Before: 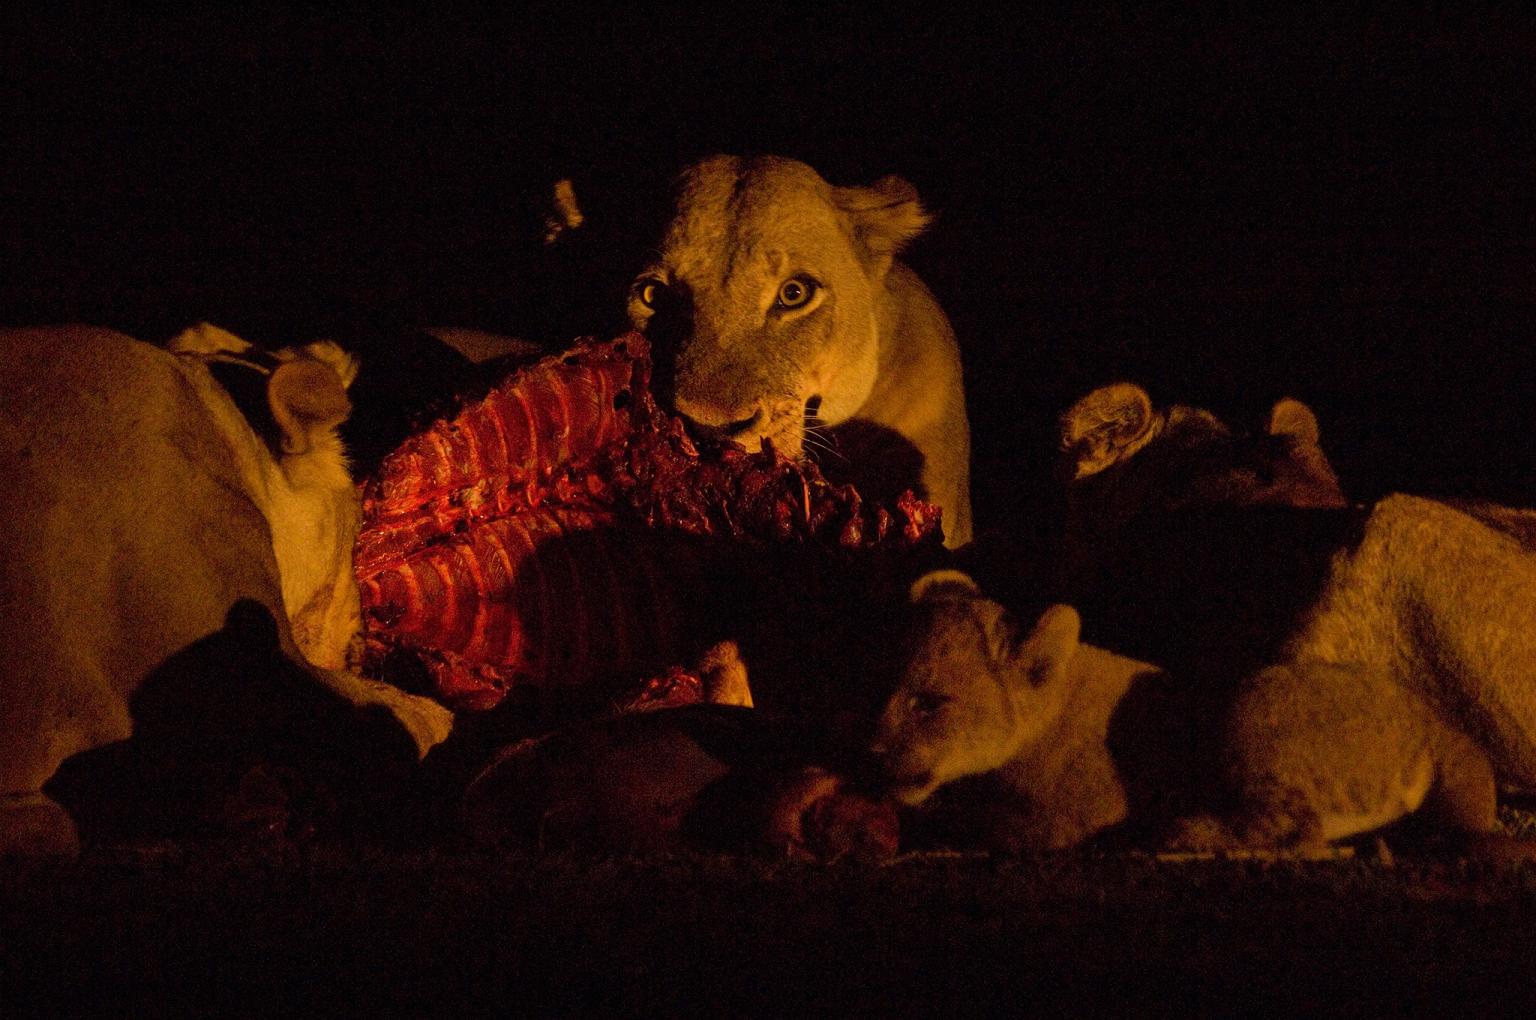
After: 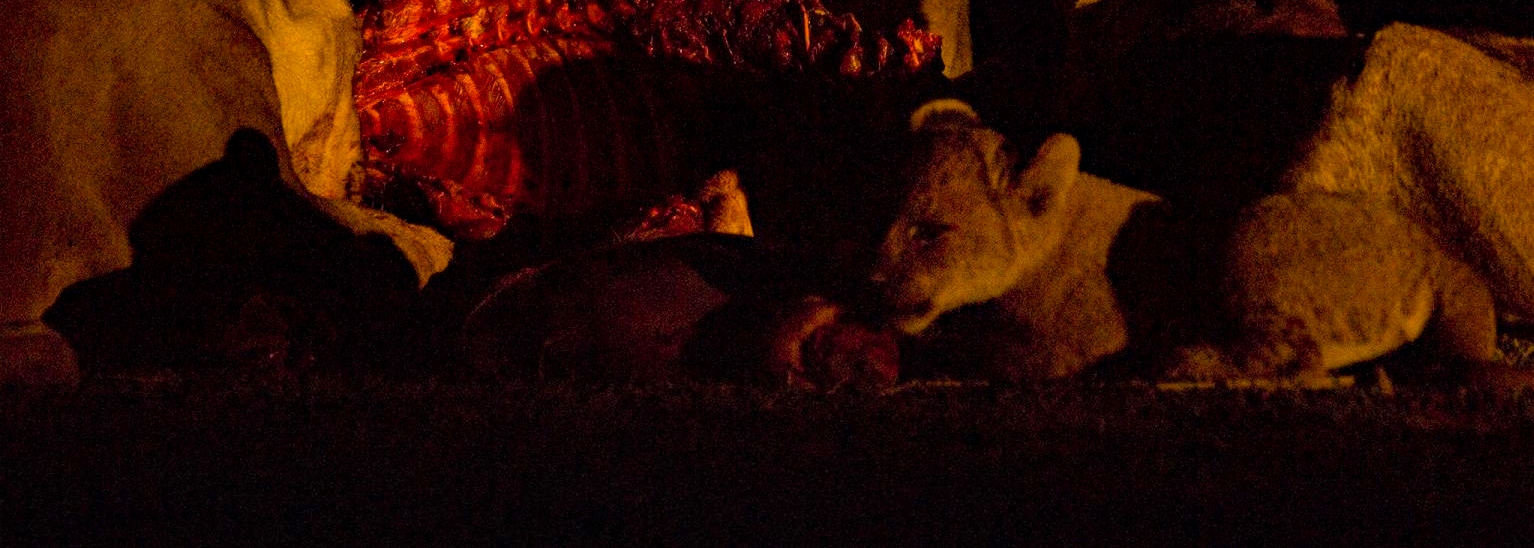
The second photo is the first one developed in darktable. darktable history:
local contrast: on, module defaults
crop and rotate: top 46.194%, right 0.069%
color balance rgb: perceptual saturation grading › global saturation 29.845%, global vibrance 24.565%
haze removal: adaptive false
